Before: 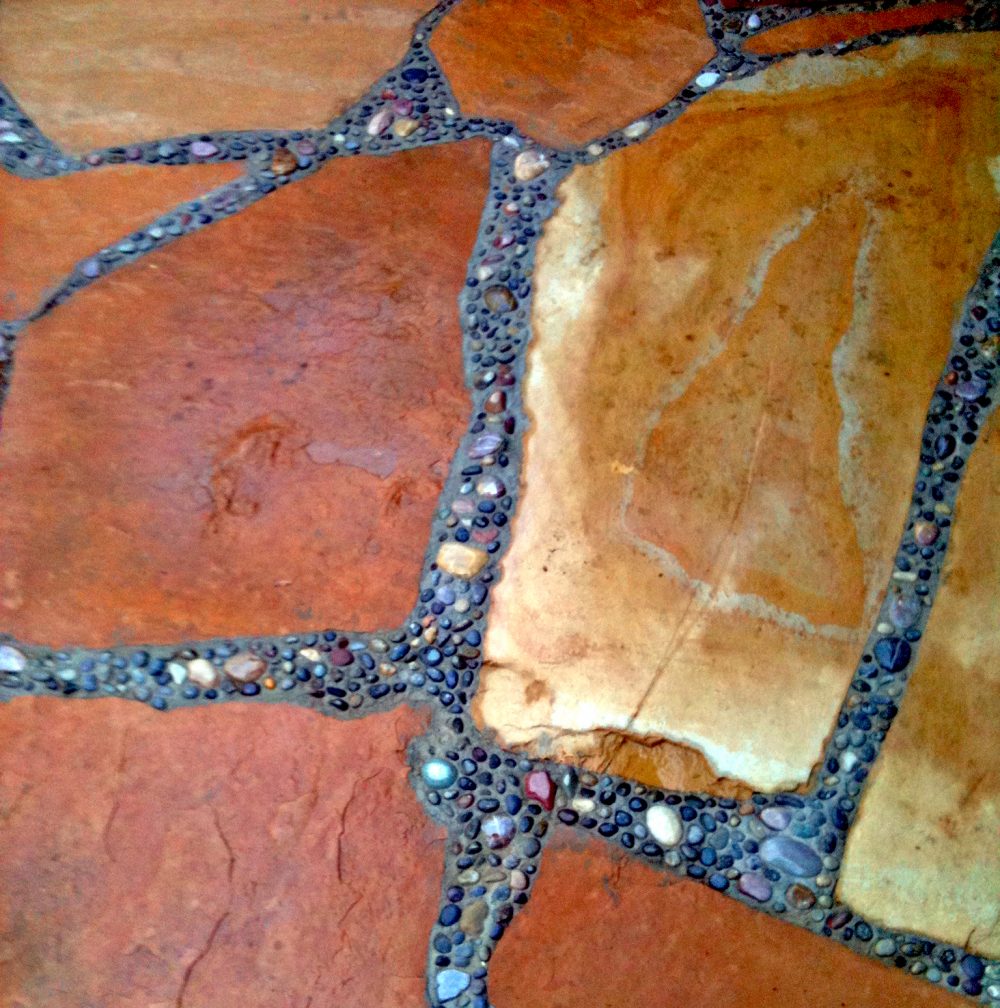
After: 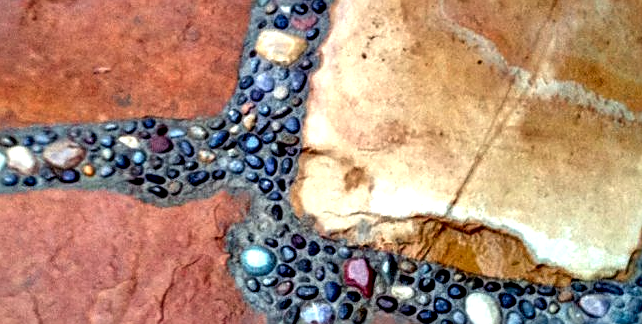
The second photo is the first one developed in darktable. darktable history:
sharpen: on, module defaults
crop: left 18.187%, top 50.987%, right 17.581%, bottom 16.867%
local contrast: highlights 60%, shadows 61%, detail 160%
